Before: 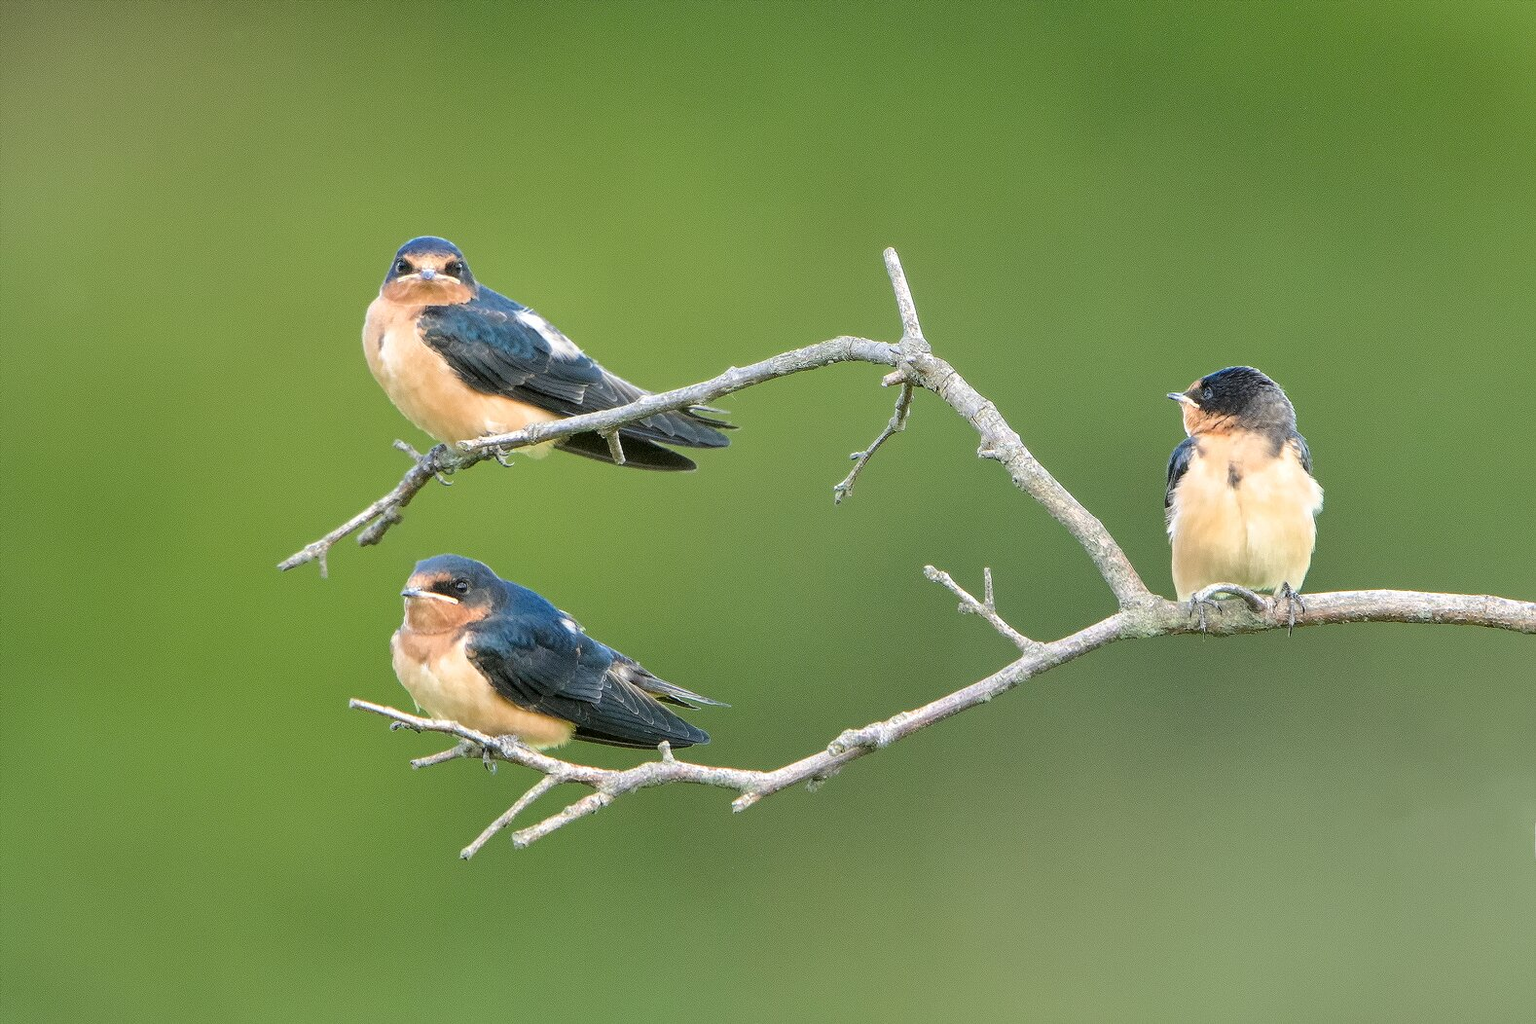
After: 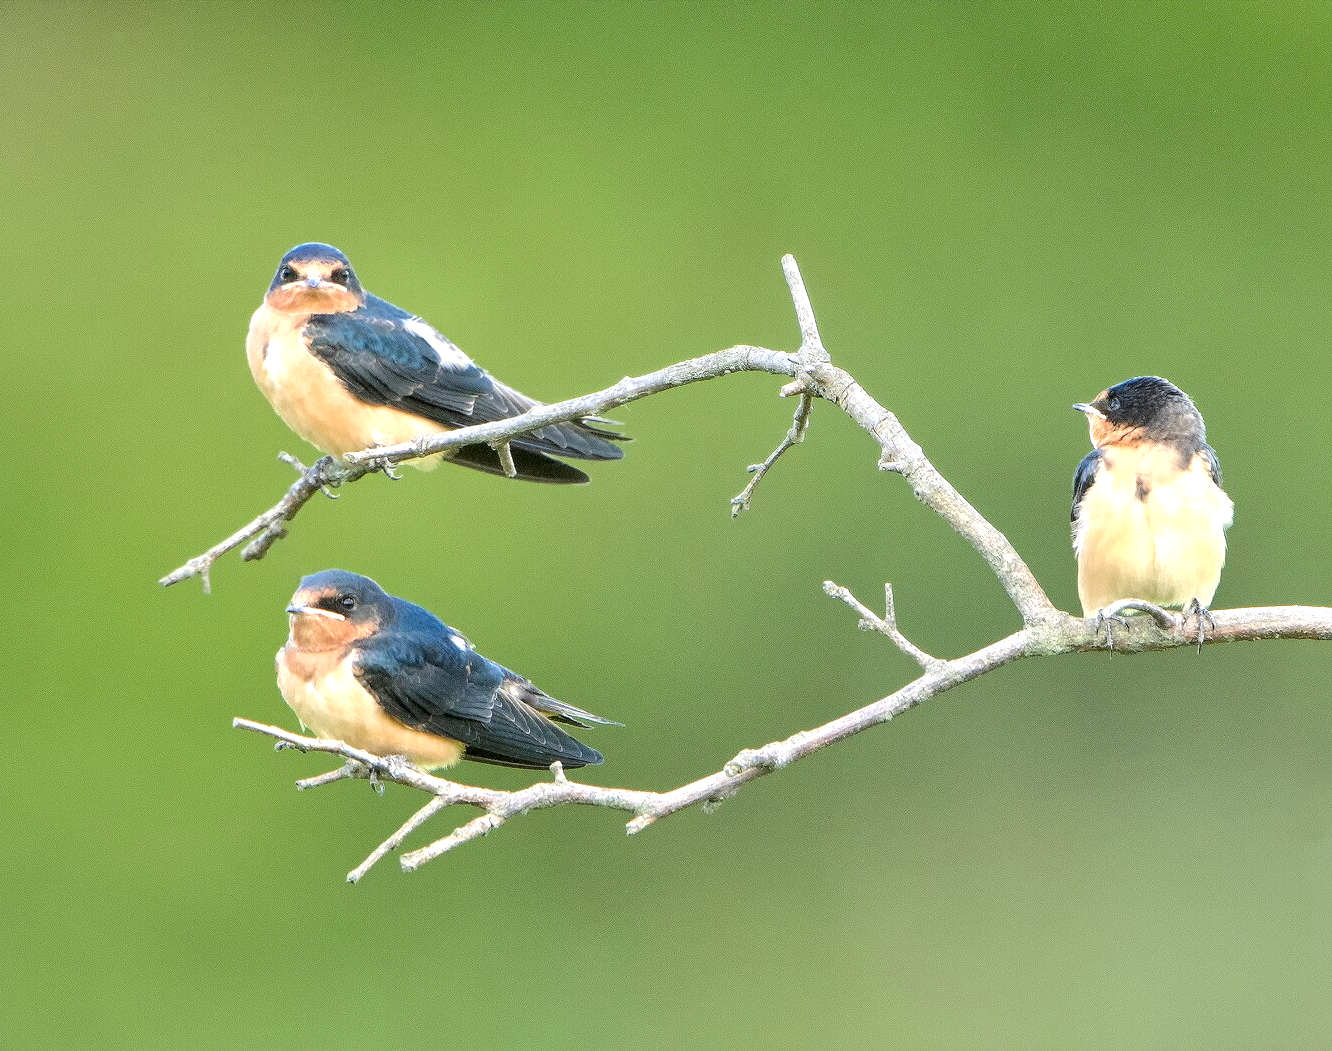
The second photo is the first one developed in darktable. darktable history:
exposure: black level correction 0.001, exposure 0.499 EV, compensate highlight preservation false
crop: left 8.033%, right 7.522%
